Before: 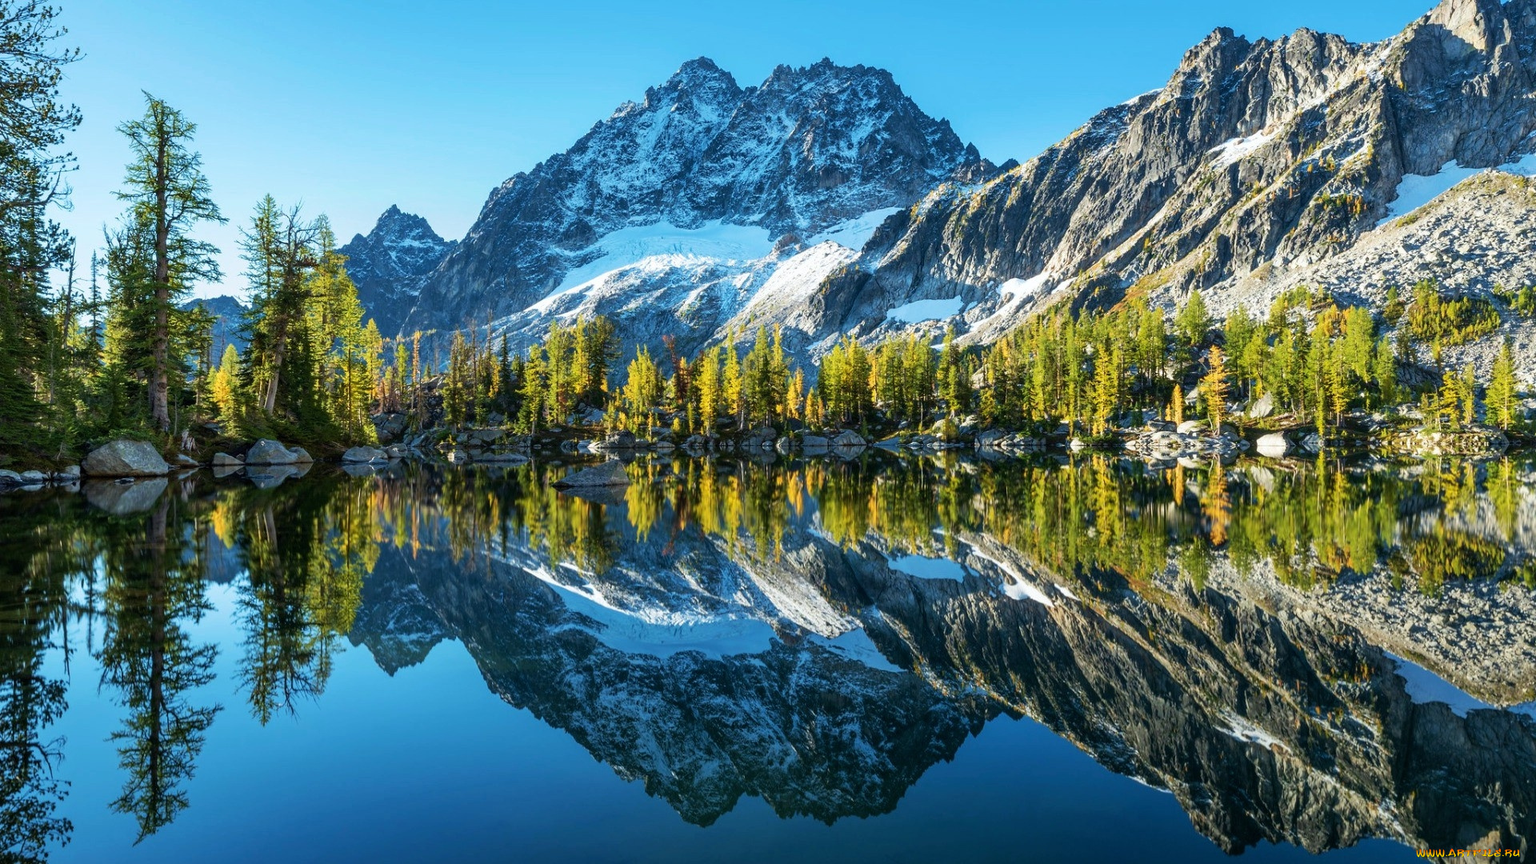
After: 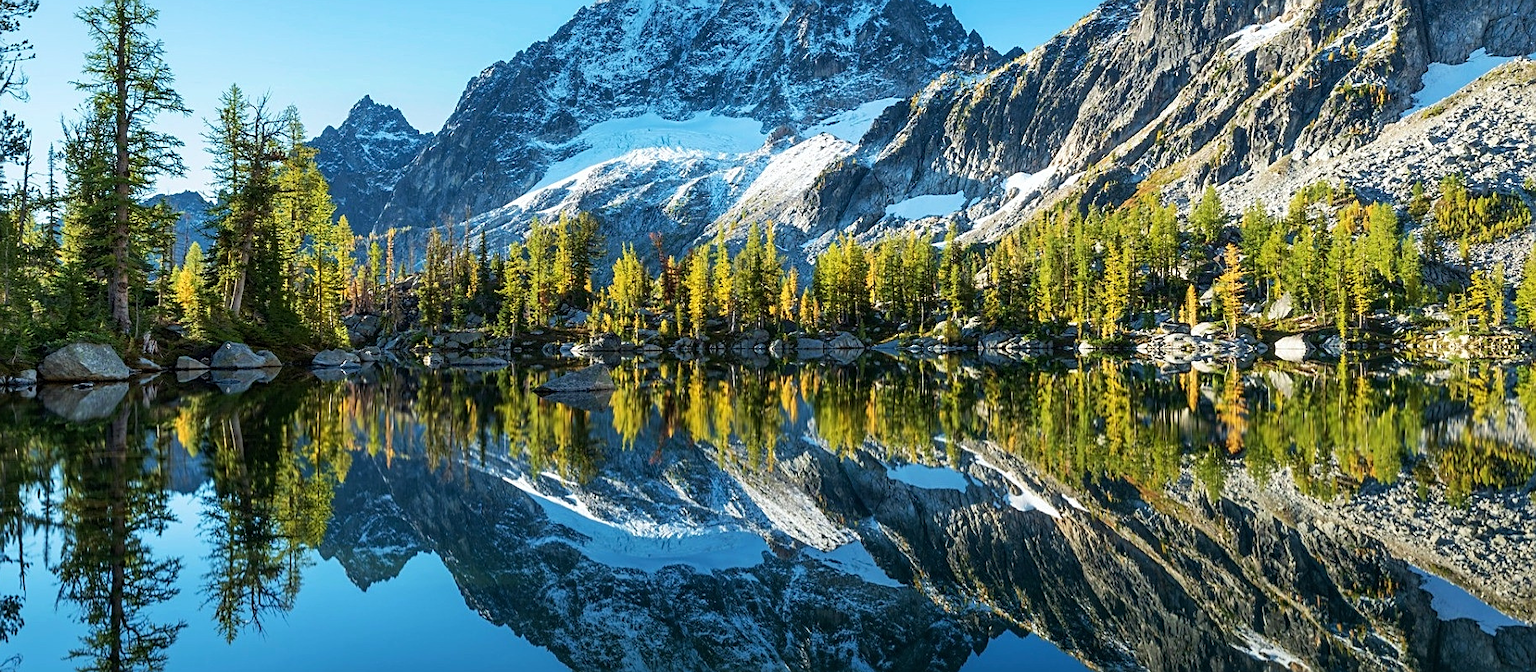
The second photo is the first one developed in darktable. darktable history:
crop and rotate: left 2.991%, top 13.302%, right 1.981%, bottom 12.636%
sharpen: on, module defaults
